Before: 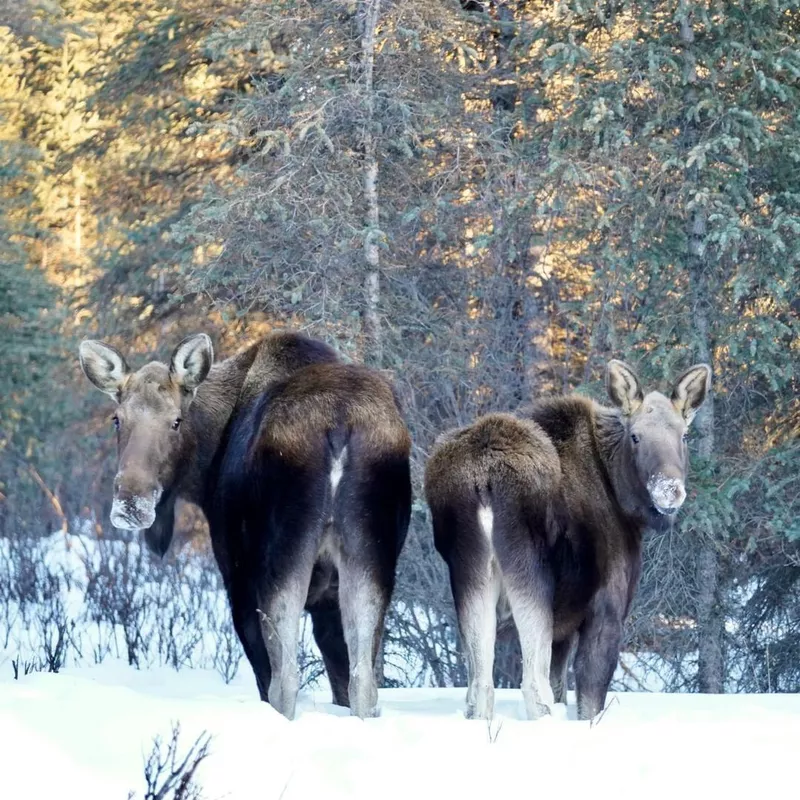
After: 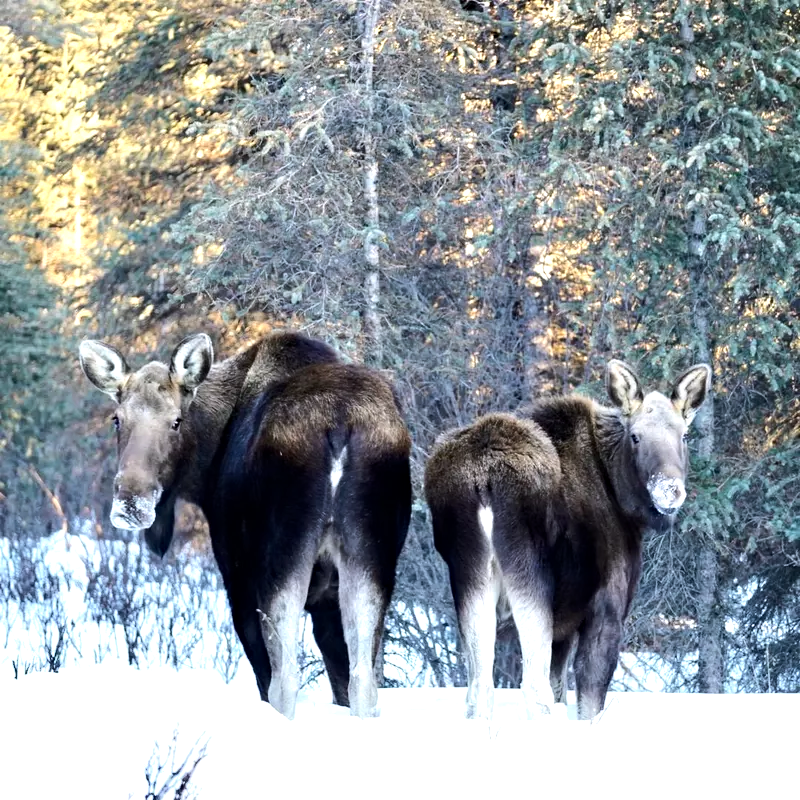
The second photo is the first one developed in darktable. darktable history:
tone equalizer: -8 EV -0.75 EV, -7 EV -0.7 EV, -6 EV -0.6 EV, -5 EV -0.4 EV, -3 EV 0.4 EV, -2 EV 0.6 EV, -1 EV 0.7 EV, +0 EV 0.75 EV, edges refinement/feathering 500, mask exposure compensation -1.57 EV, preserve details no
shadows and highlights: shadows -70, highlights 35, soften with gaussian
haze removal: compatibility mode true, adaptive false
white balance: red 0.988, blue 1.017
